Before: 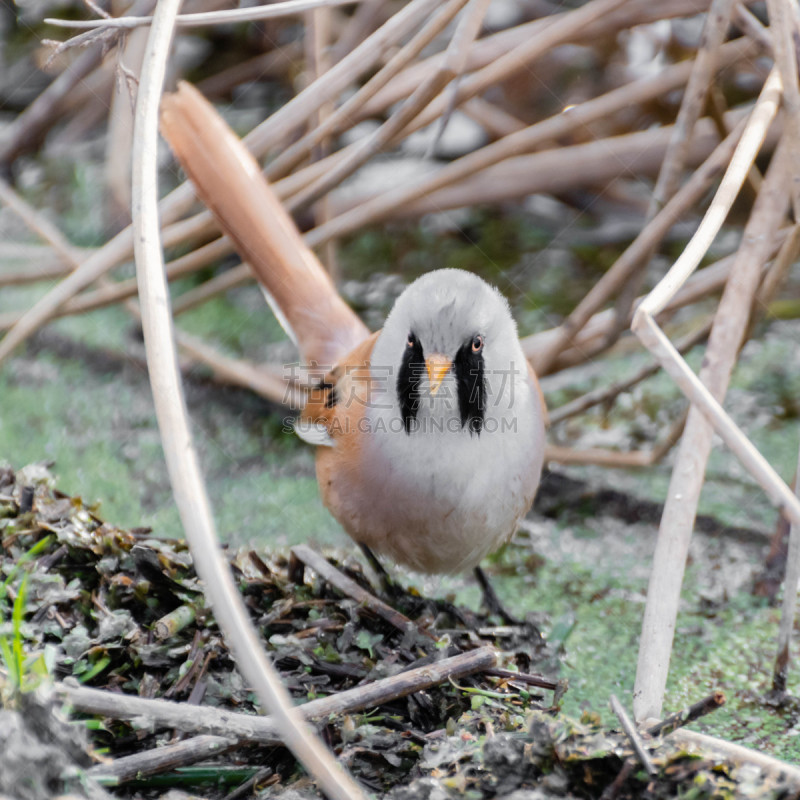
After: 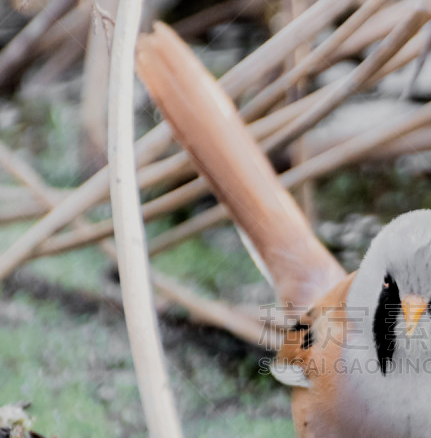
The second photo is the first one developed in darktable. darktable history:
filmic rgb: black relative exposure -5.05 EV, white relative exposure 3.97 EV, hardness 2.89, contrast 1.298
crop and rotate: left 3.025%, top 7.568%, right 43.07%, bottom 37.618%
color balance rgb: perceptual saturation grading › global saturation -3.374%, contrast -9.806%
